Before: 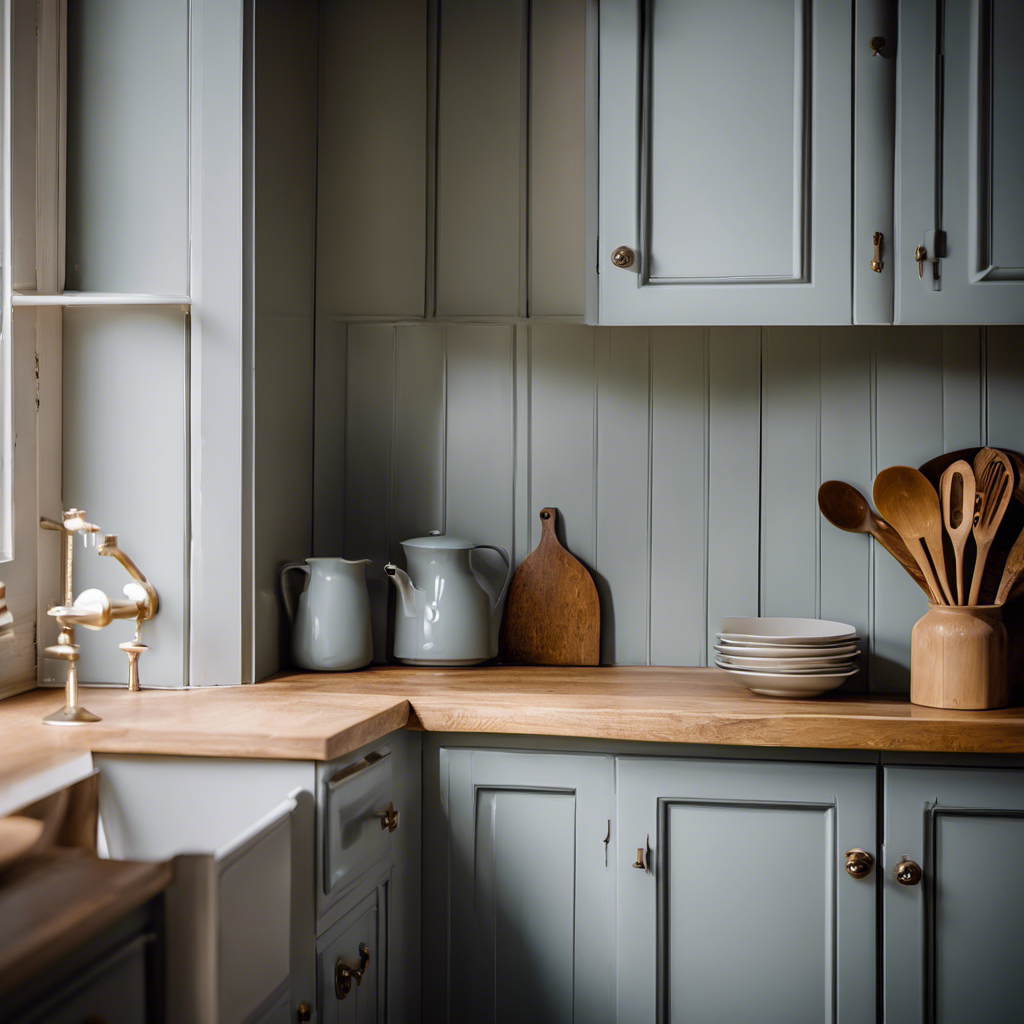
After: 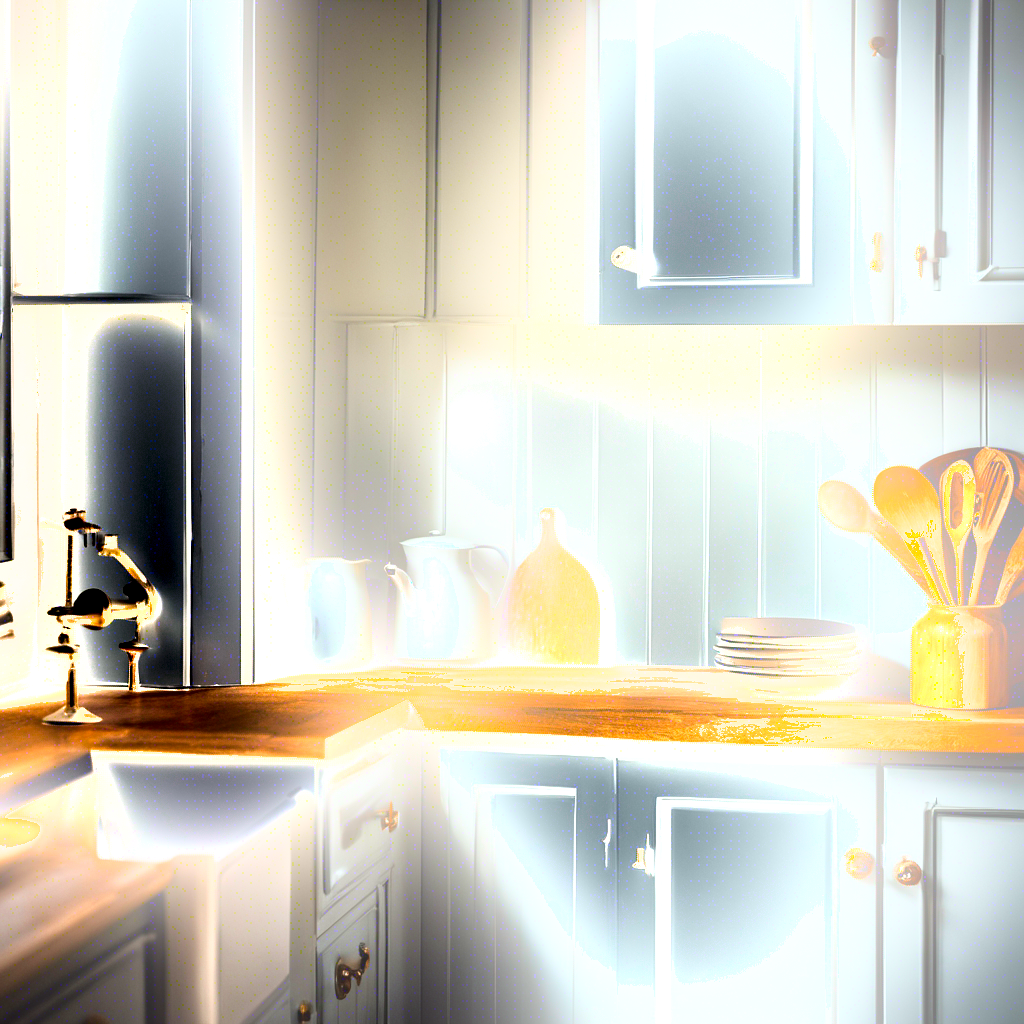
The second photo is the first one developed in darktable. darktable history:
shadows and highlights: shadows -62.32, white point adjustment -5.22, highlights 61.59
exposure: black level correction 0, exposure 2.138 EV, compensate exposure bias true, compensate highlight preservation false
bloom: on, module defaults
color balance rgb: shadows fall-off 101%, linear chroma grading › mid-tones 7.63%, perceptual saturation grading › mid-tones 11.68%, mask middle-gray fulcrum 22.45%, global vibrance 10.11%, saturation formula JzAzBz (2021)
